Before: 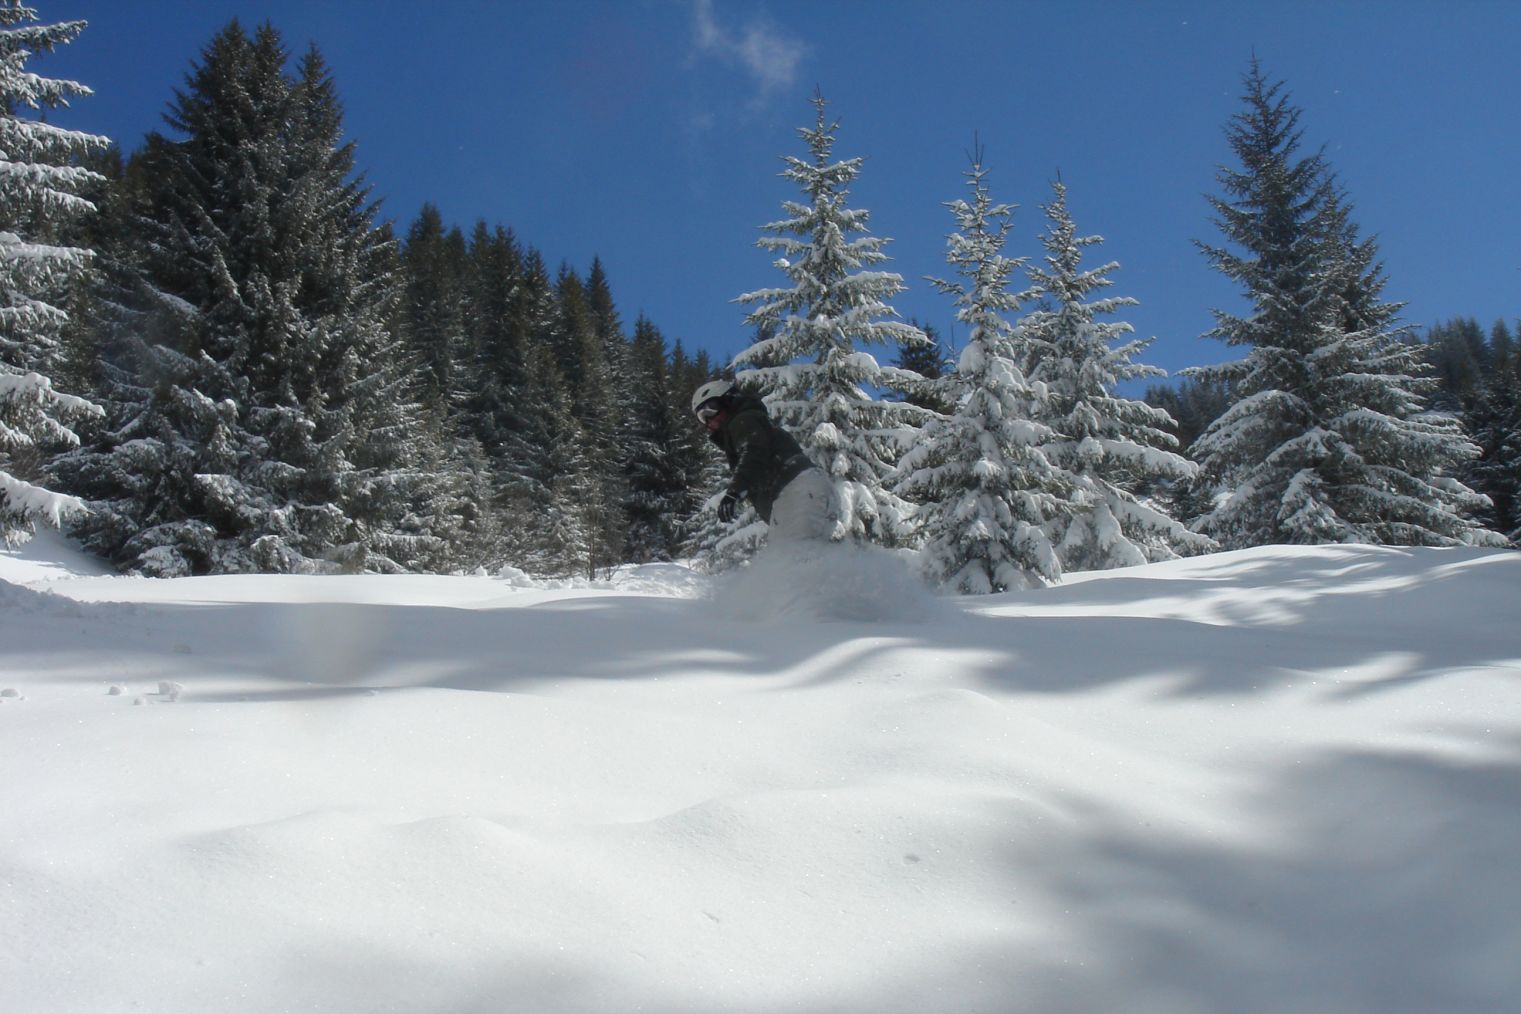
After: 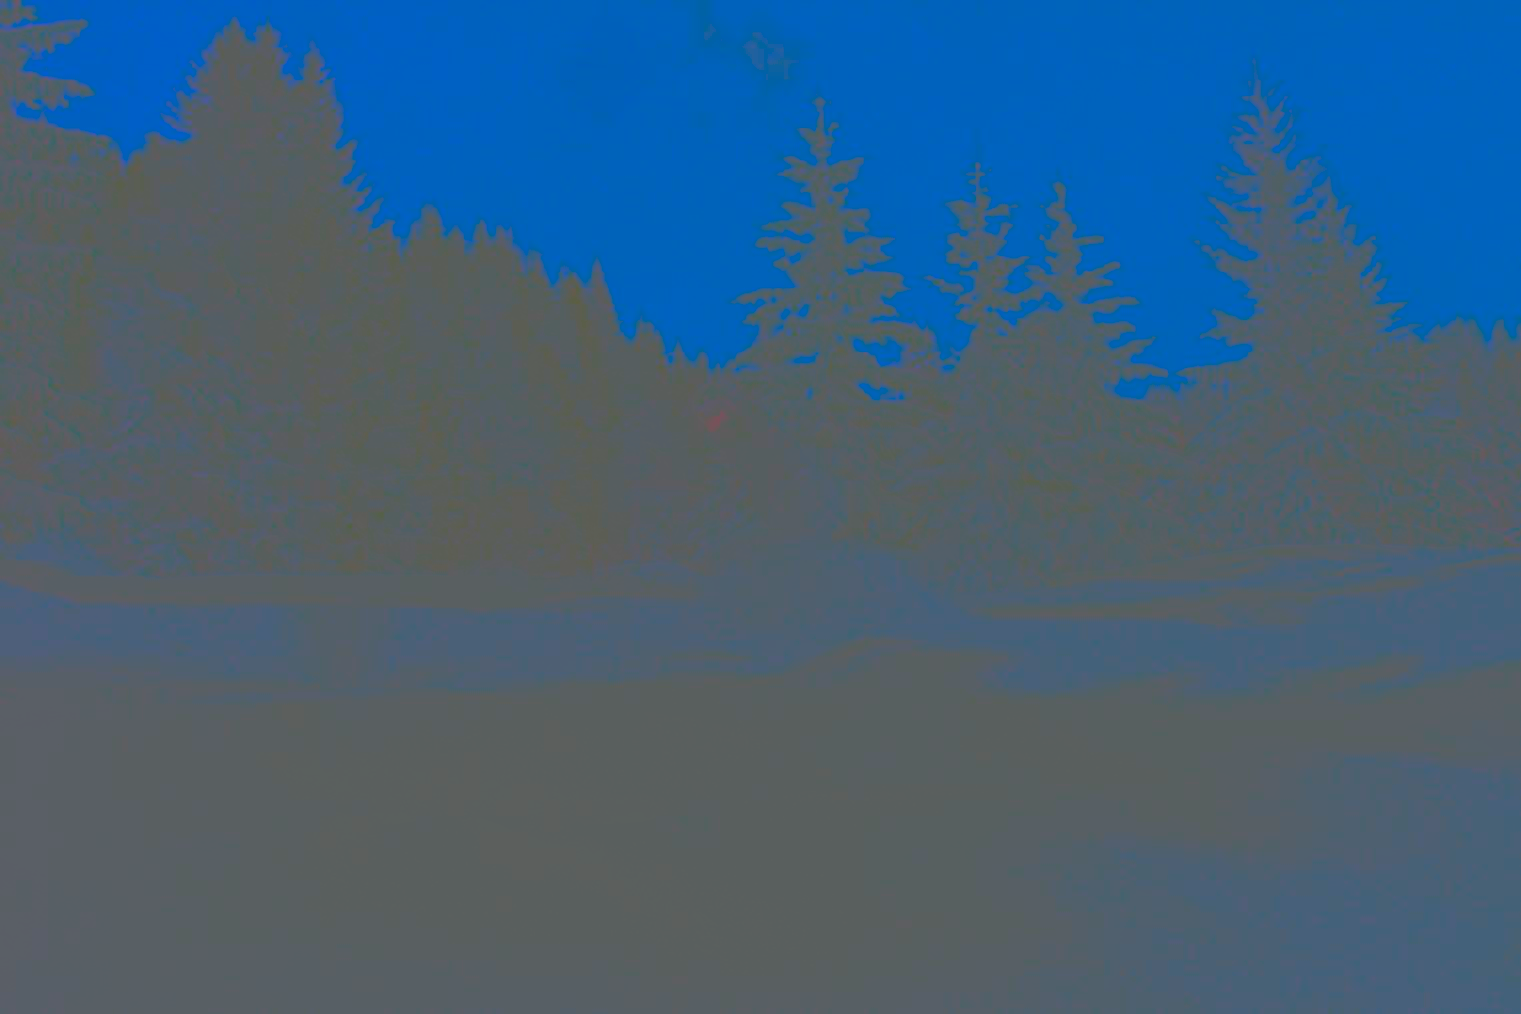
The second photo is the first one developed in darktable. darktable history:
contrast brightness saturation: contrast -0.99, brightness -0.17, saturation 0.75
sharpen: radius 2.767
